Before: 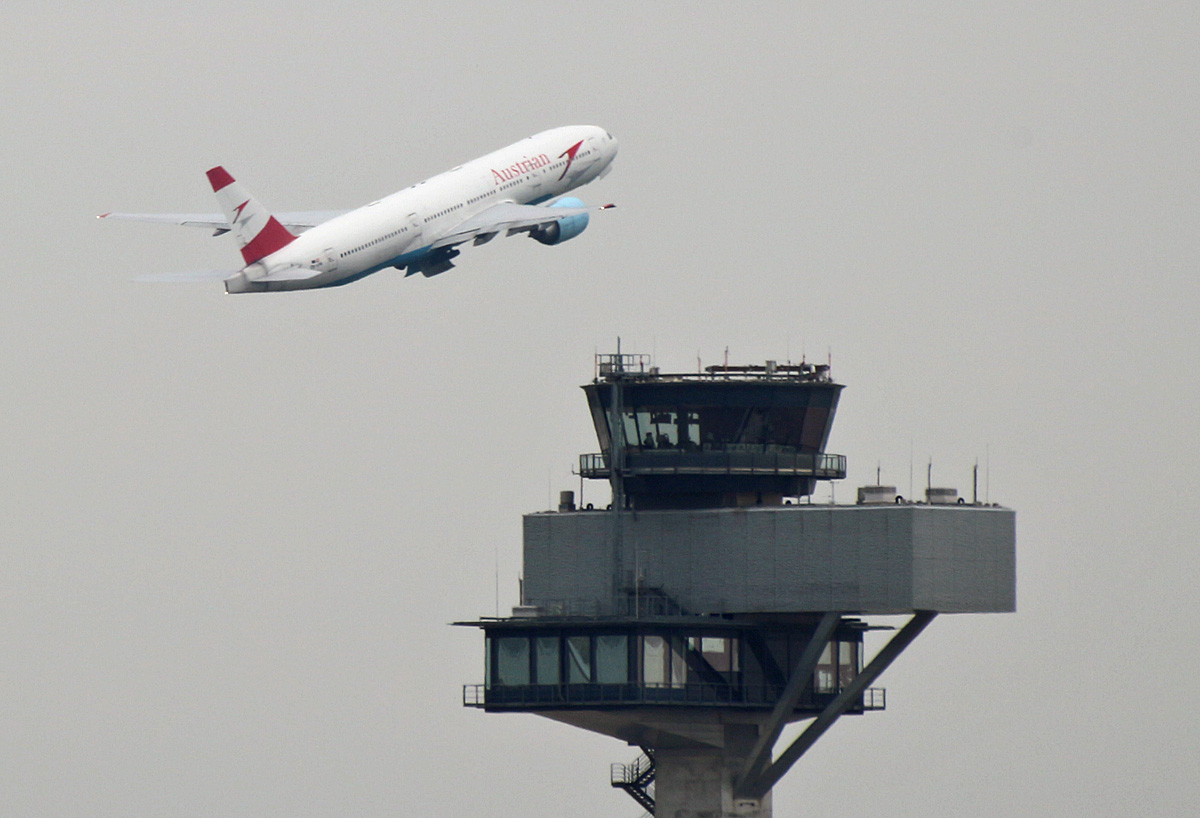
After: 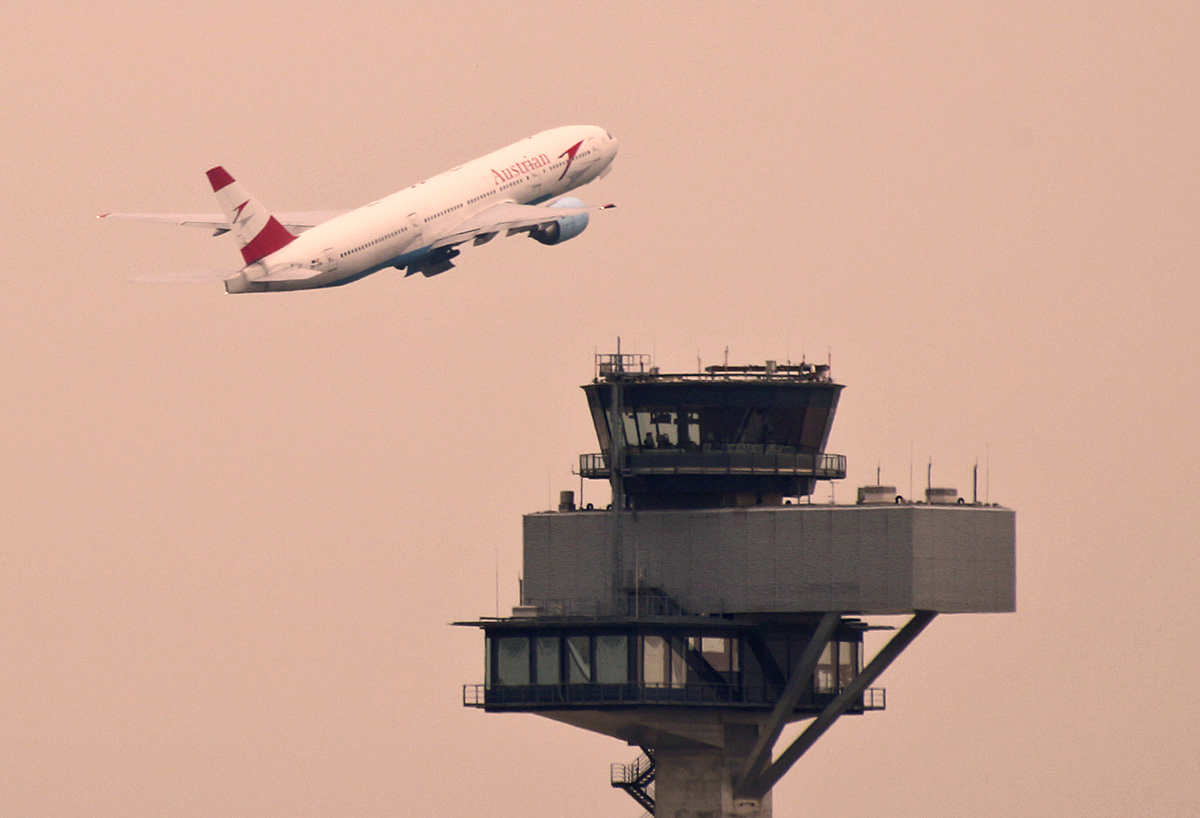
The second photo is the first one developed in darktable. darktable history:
tone equalizer: on, module defaults
color correction: highlights a* 17.88, highlights b* 18.79
